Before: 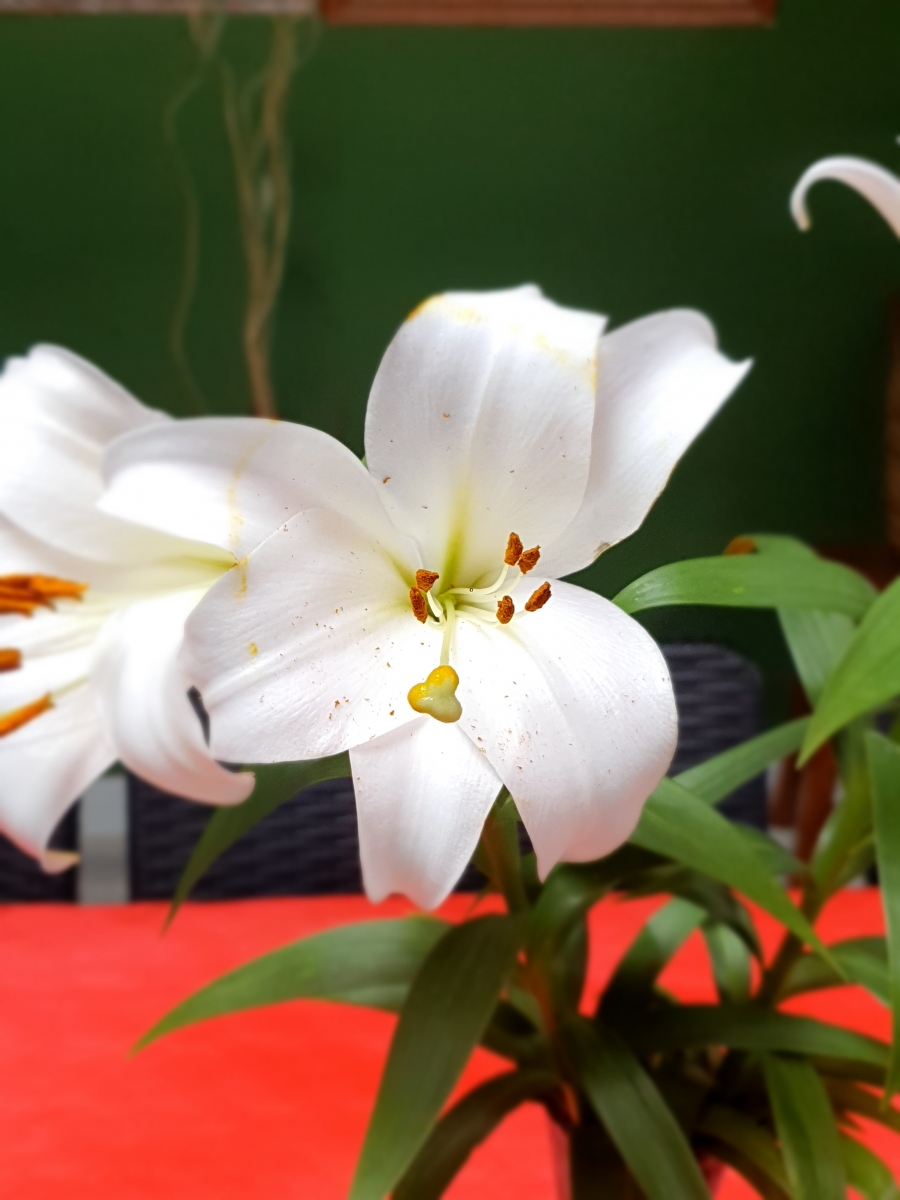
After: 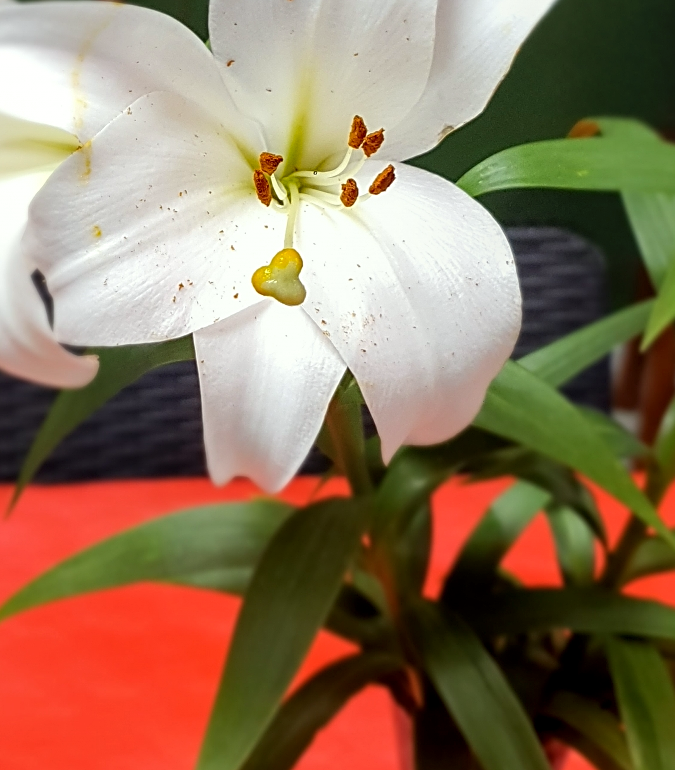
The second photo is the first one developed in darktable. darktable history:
crop and rotate: left 17.347%, top 34.802%, right 7.583%, bottom 1.002%
sharpen: on, module defaults
color correction: highlights a* -2.58, highlights b* 2.47
local contrast: on, module defaults
